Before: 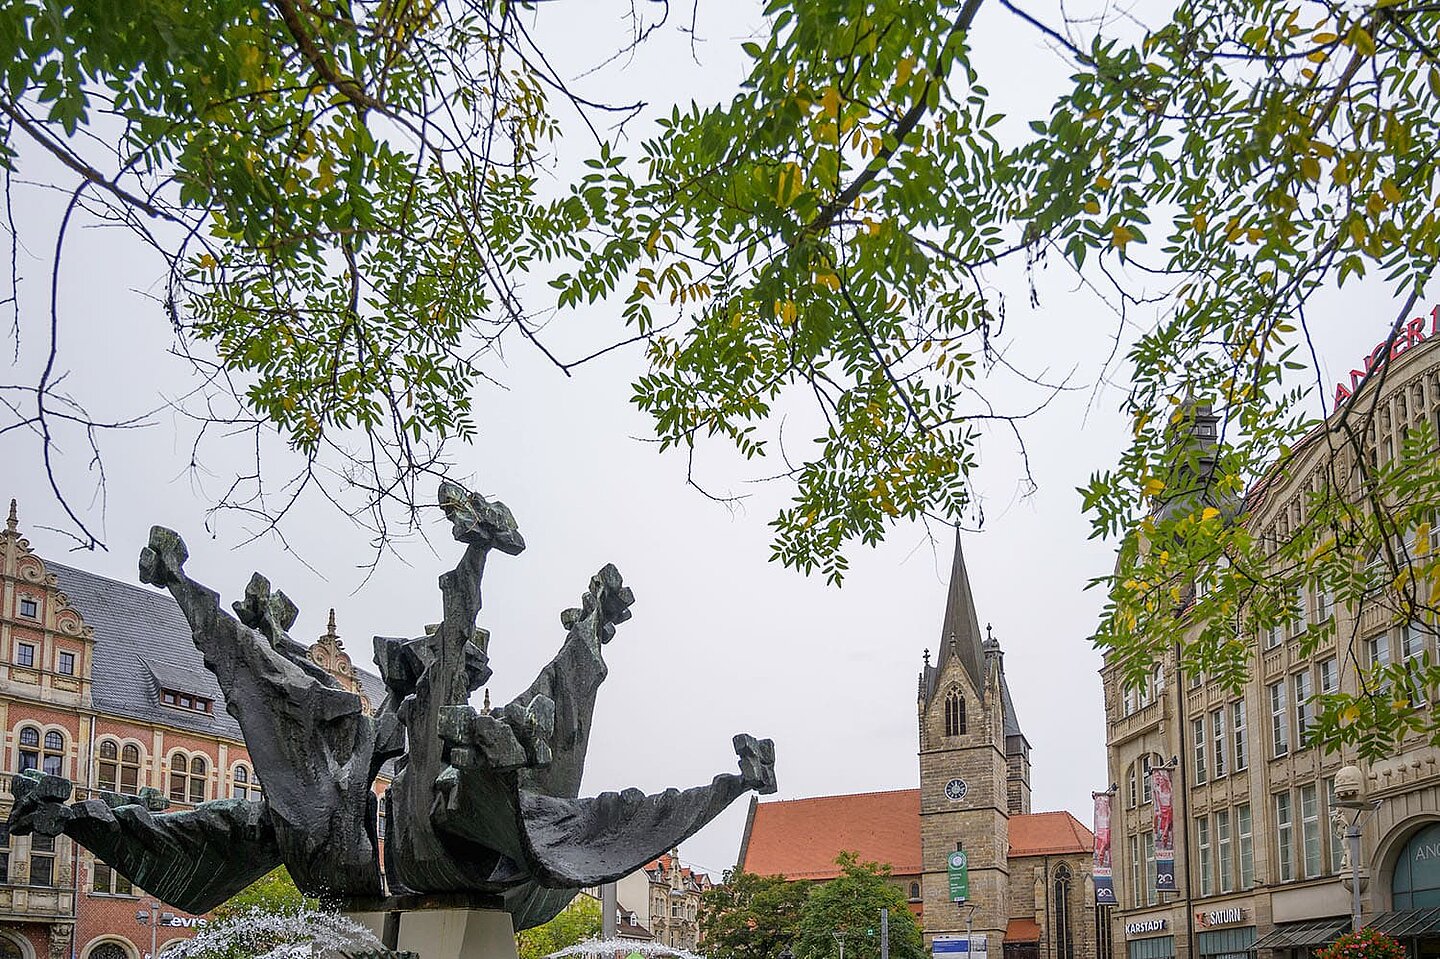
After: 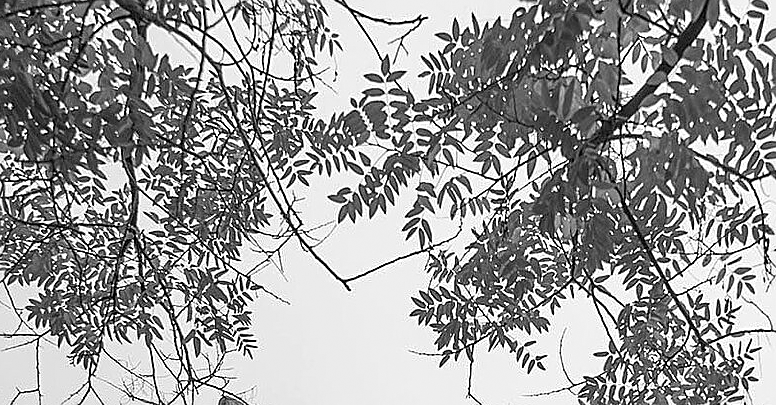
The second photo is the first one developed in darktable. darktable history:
crop: left 15.306%, top 9.065%, right 30.789%, bottom 48.638%
sharpen: on, module defaults
grain: coarseness 0.81 ISO, strength 1.34%, mid-tones bias 0%
levels: mode automatic, black 0.023%, white 99.97%, levels [0.062, 0.494, 0.925]
monochrome: on, module defaults
